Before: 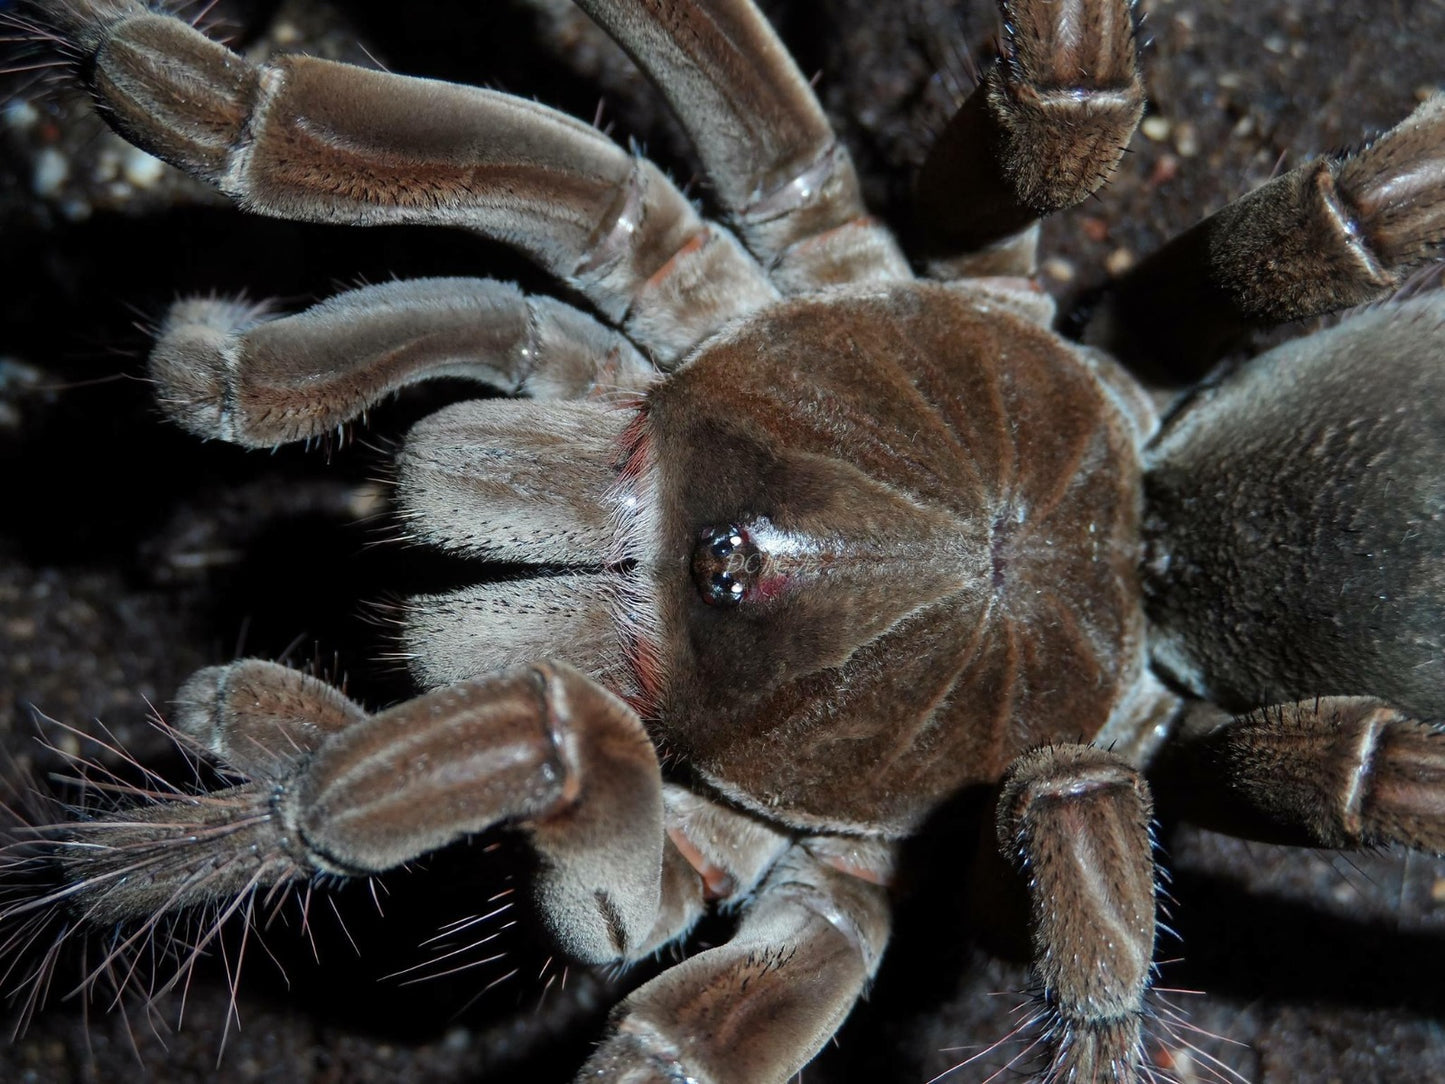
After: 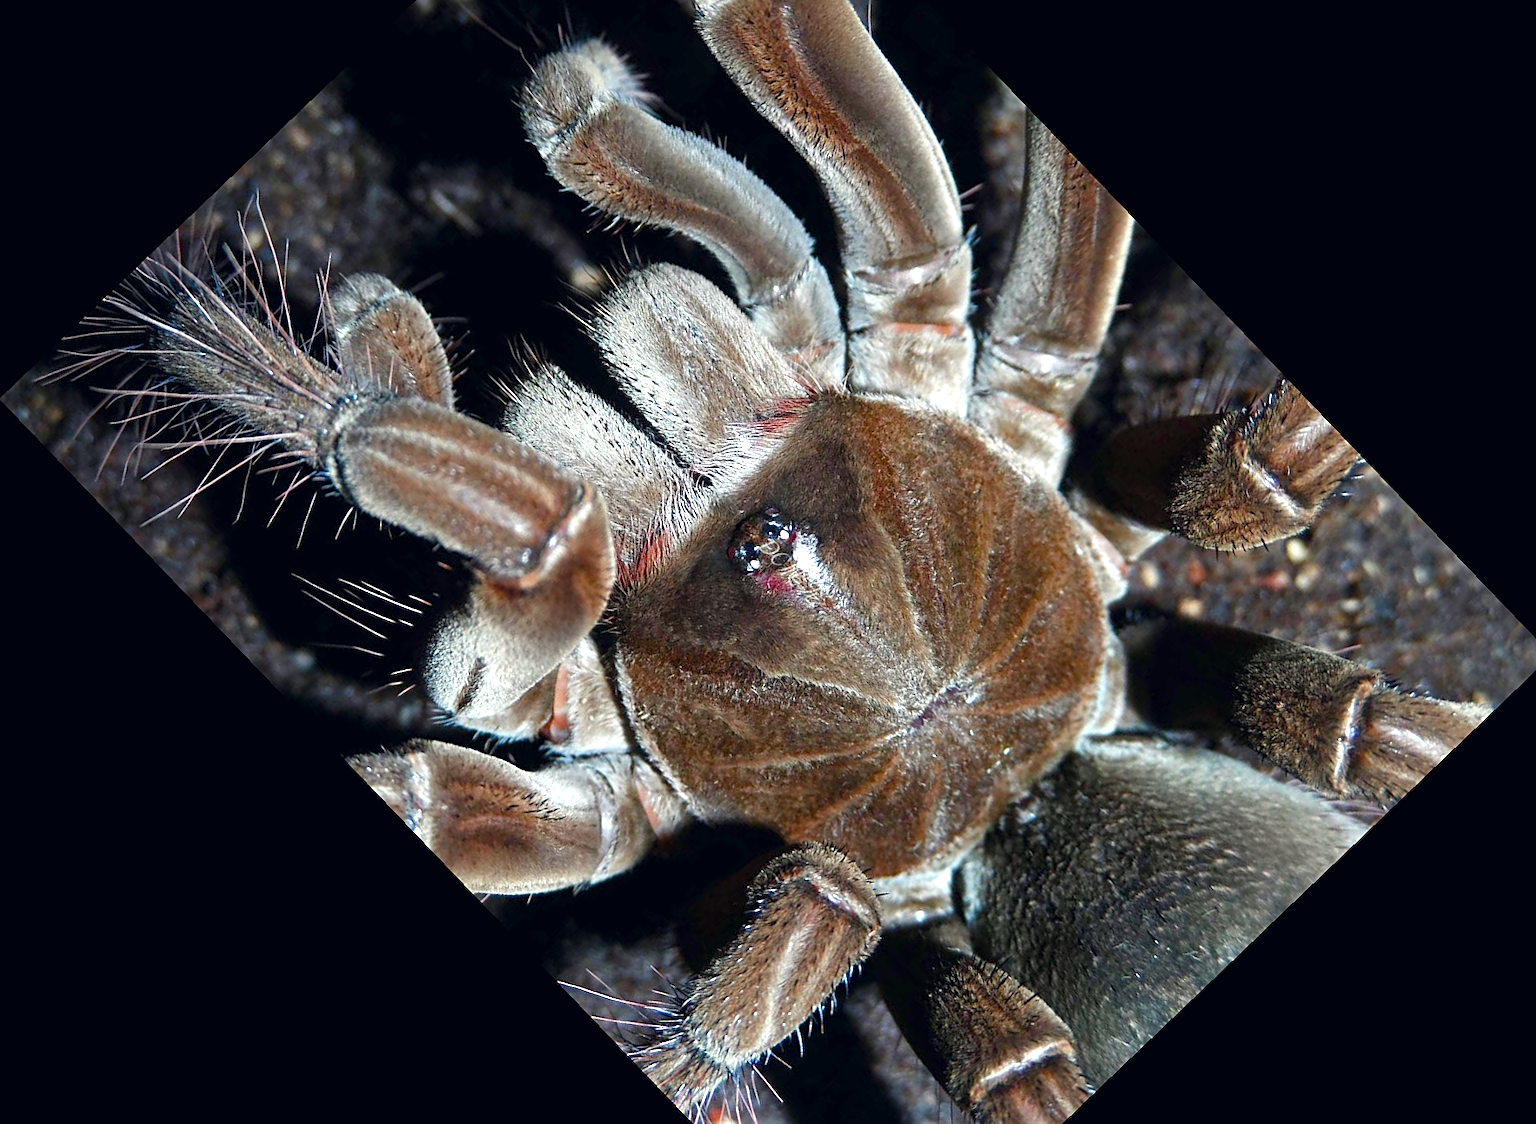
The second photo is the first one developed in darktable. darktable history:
color correction: highlights a* 0.207, highlights b* 2.7, shadows a* -0.874, shadows b* -4.78
color balance rgb: perceptual saturation grading › global saturation 20%, perceptual saturation grading › highlights -25%, perceptual saturation grading › shadows 50%
crop and rotate: angle -46.26°, top 16.234%, right 0.912%, bottom 11.704%
sharpen: on, module defaults
exposure: black level correction 0, exposure 1 EV, compensate exposure bias true, compensate highlight preservation false
